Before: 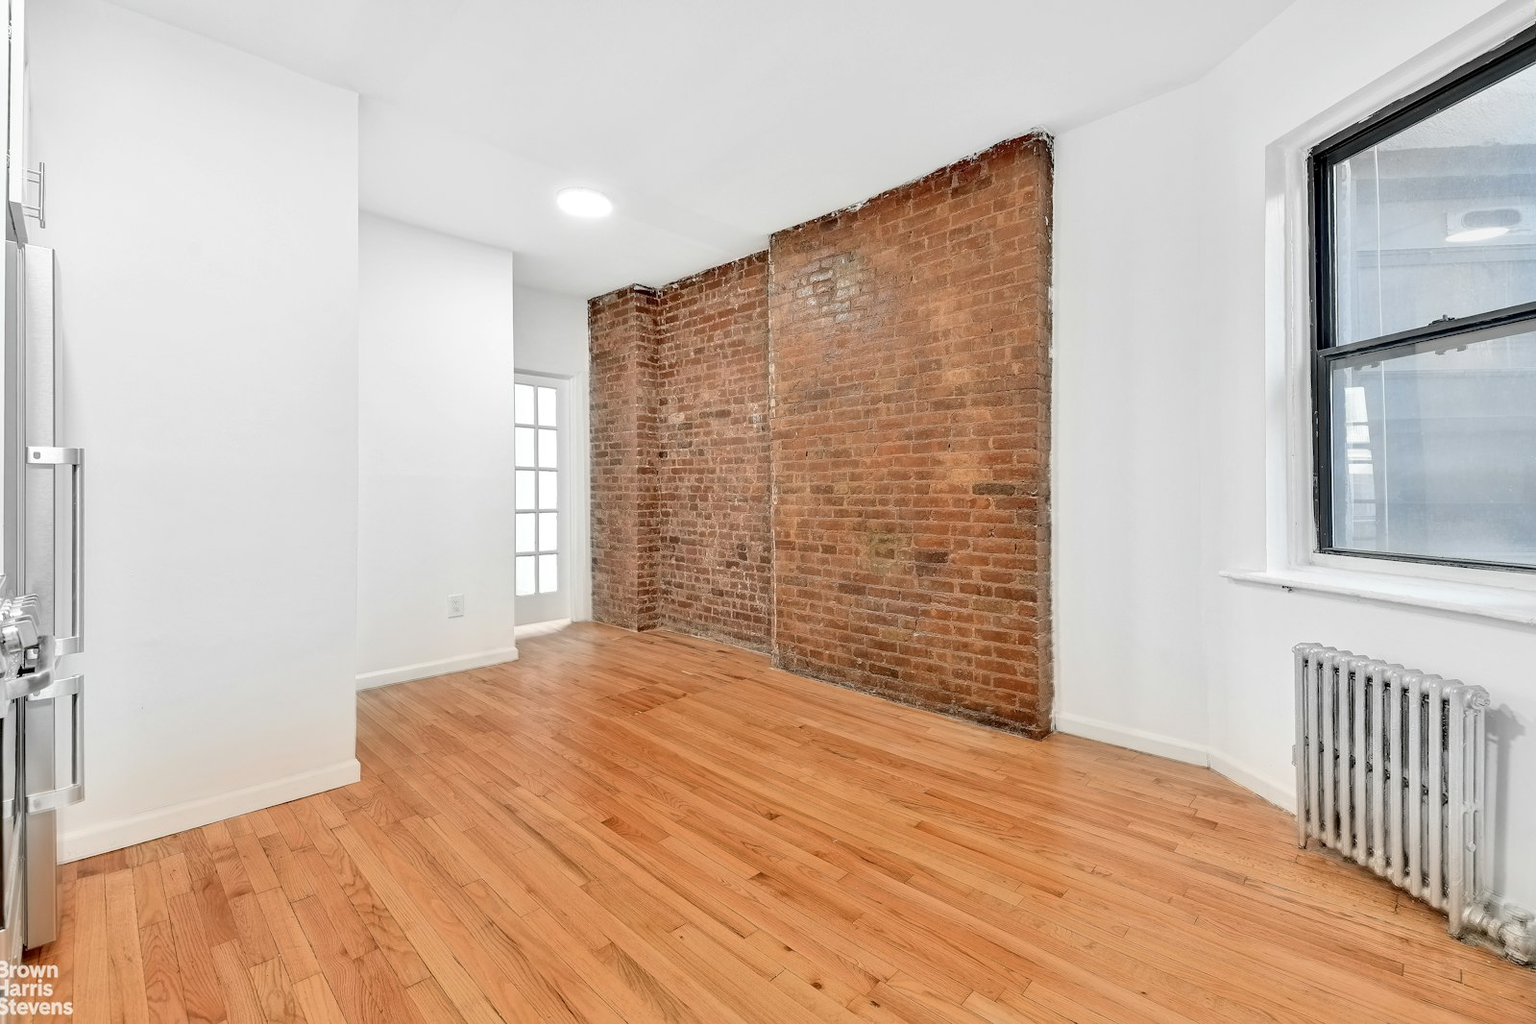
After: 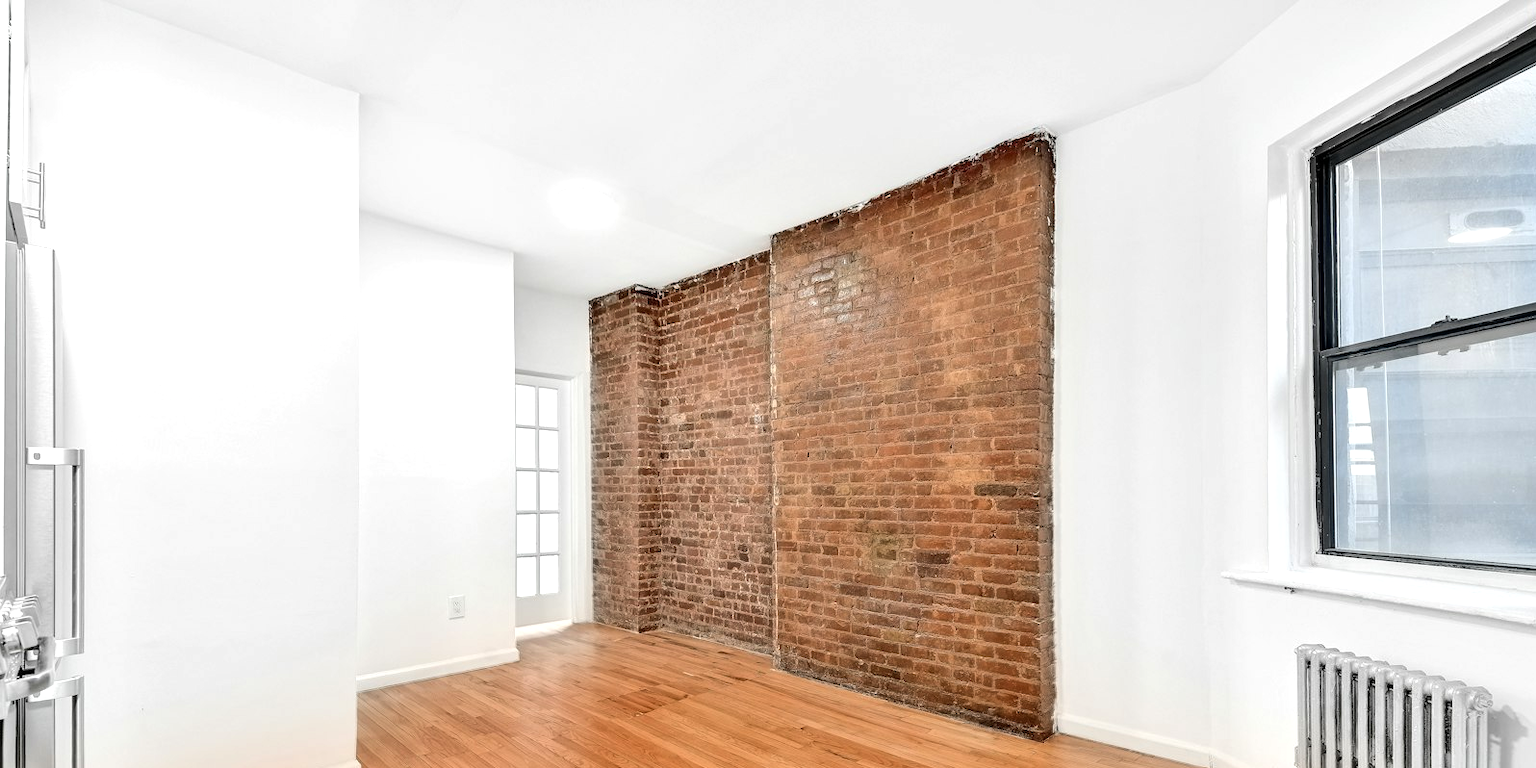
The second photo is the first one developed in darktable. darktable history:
crop: bottom 24.967%
white balance: red 1, blue 1
tone equalizer: -8 EV -0.417 EV, -7 EV -0.389 EV, -6 EV -0.333 EV, -5 EV -0.222 EV, -3 EV 0.222 EV, -2 EV 0.333 EV, -1 EV 0.389 EV, +0 EV 0.417 EV, edges refinement/feathering 500, mask exposure compensation -1.57 EV, preserve details no
